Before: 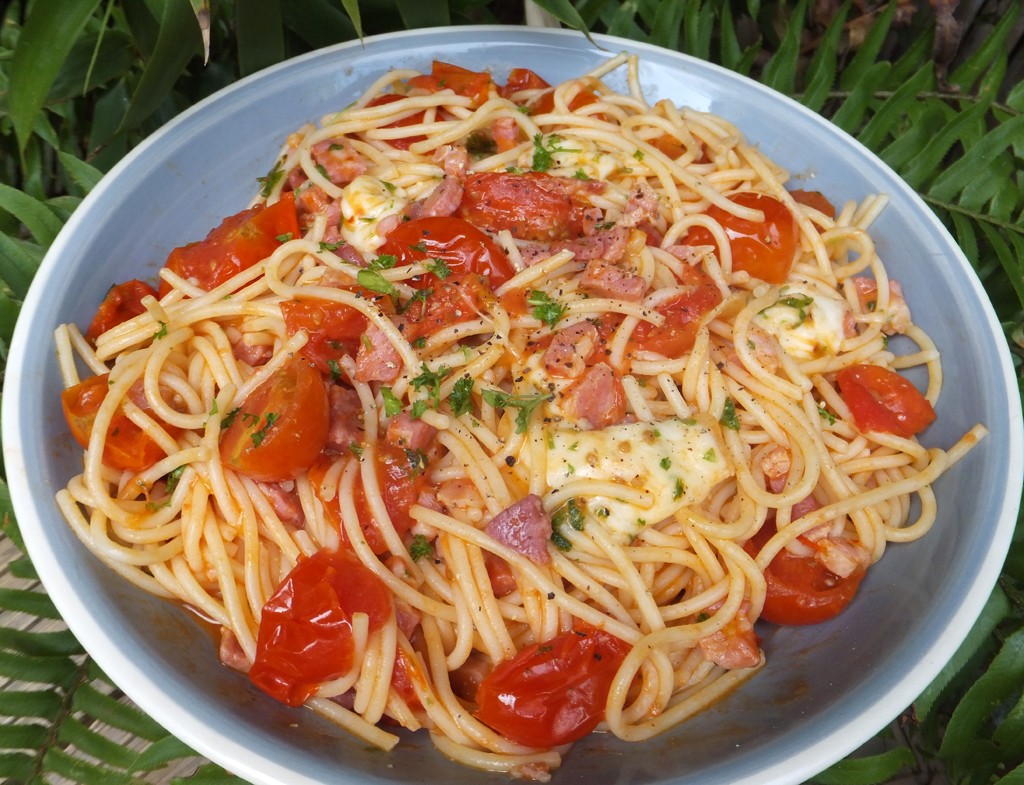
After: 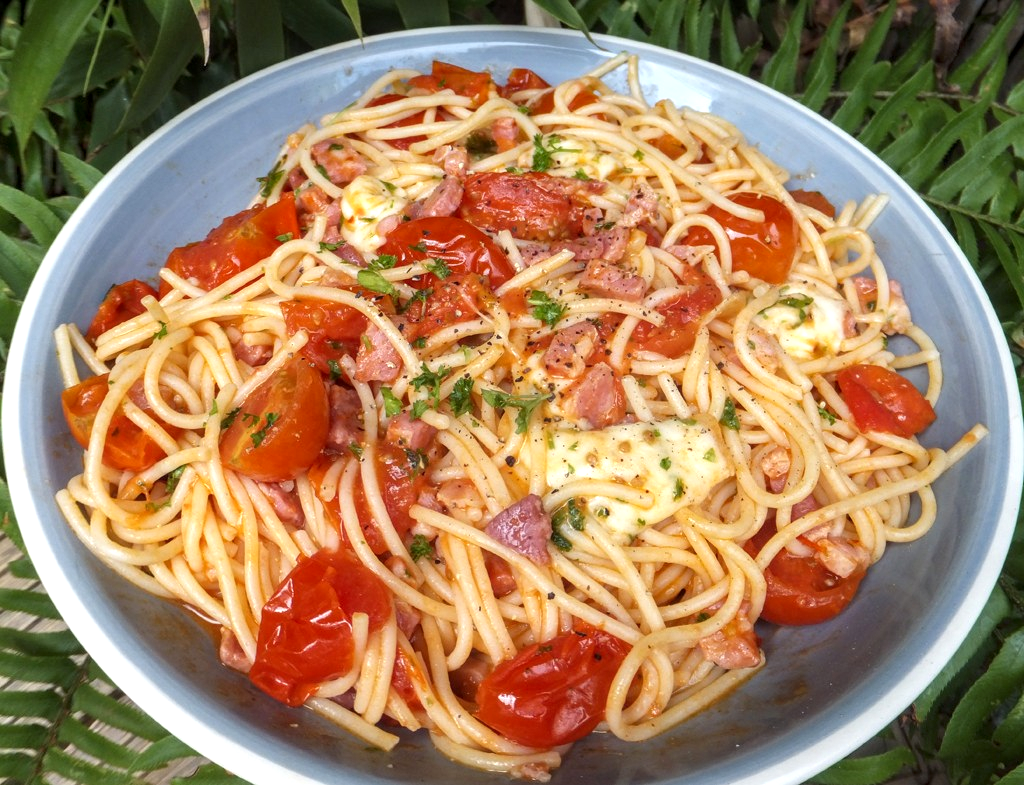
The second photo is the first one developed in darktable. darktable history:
exposure: exposure 0.297 EV, compensate highlight preservation false
local contrast: detail 130%
